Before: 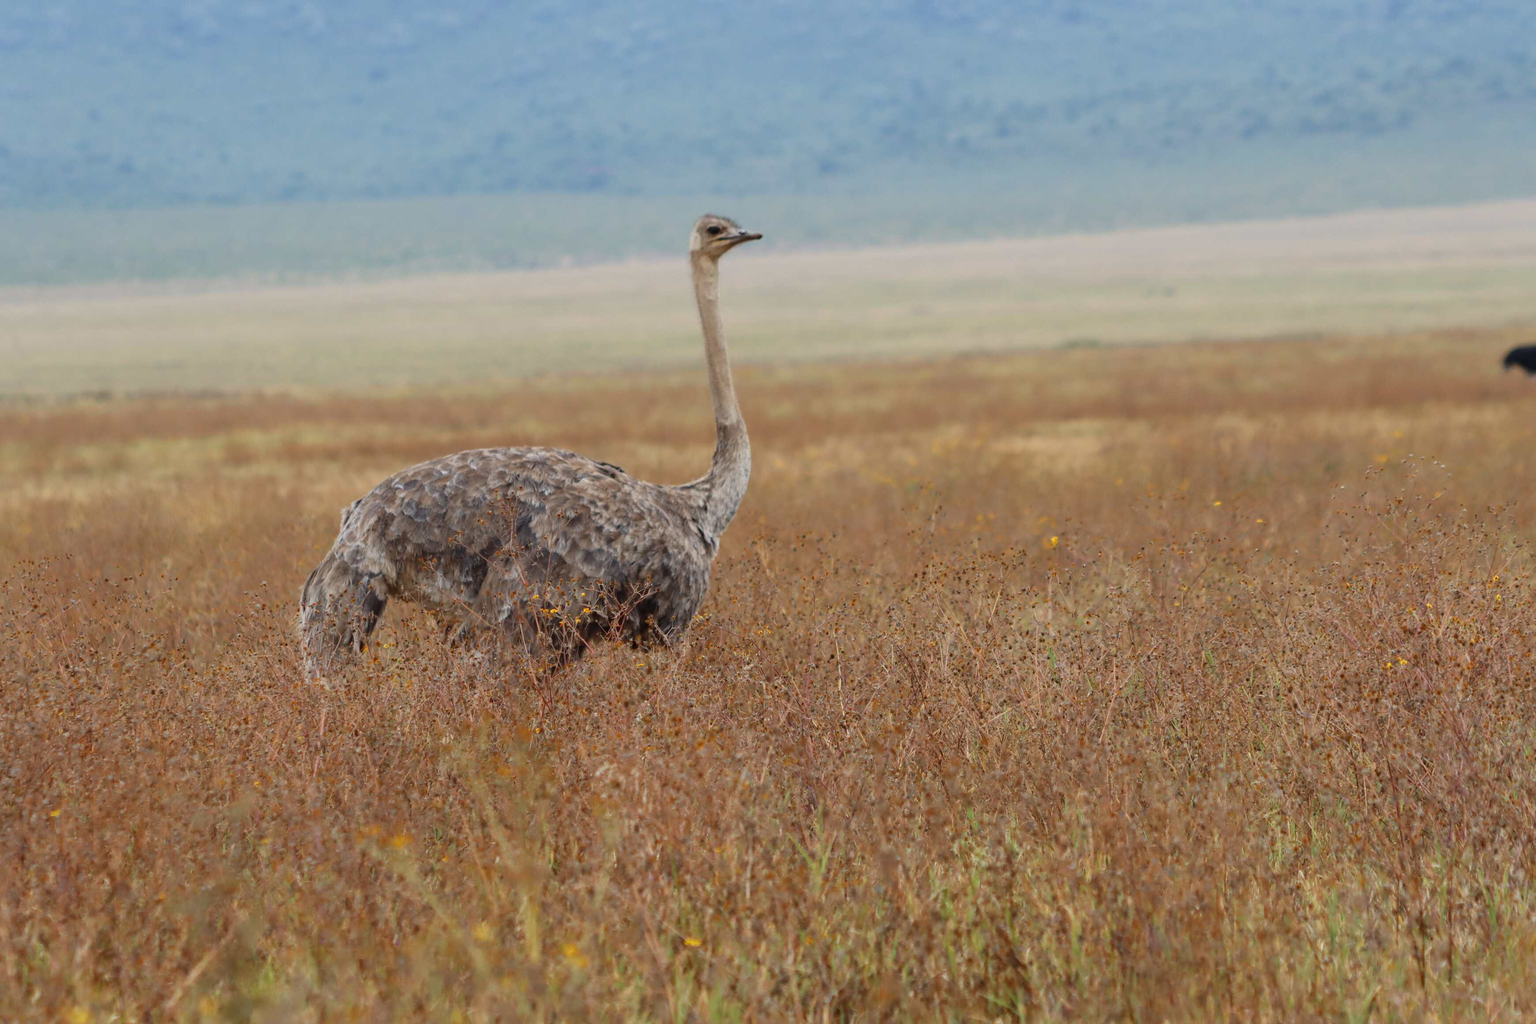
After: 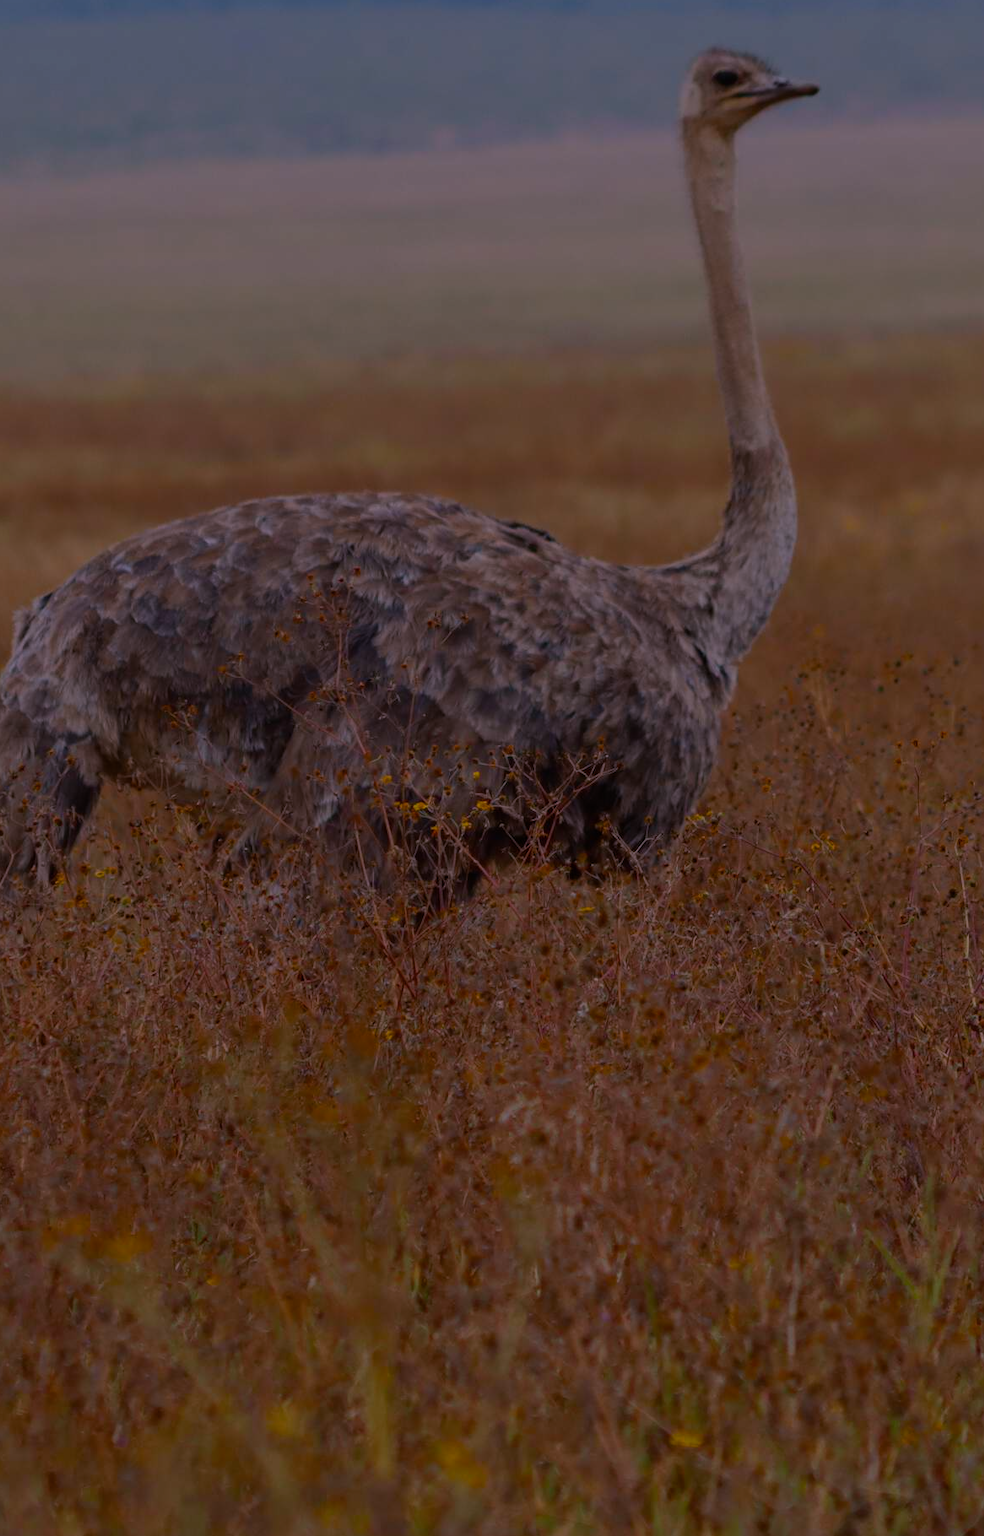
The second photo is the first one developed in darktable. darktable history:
crop and rotate: left 21.77%, top 18.528%, right 44.676%, bottom 2.997%
exposure: exposure -2.002 EV, compensate highlight preservation false
white balance: red 1.066, blue 1.119
color balance rgb: perceptual saturation grading › global saturation 30%, global vibrance 20%
